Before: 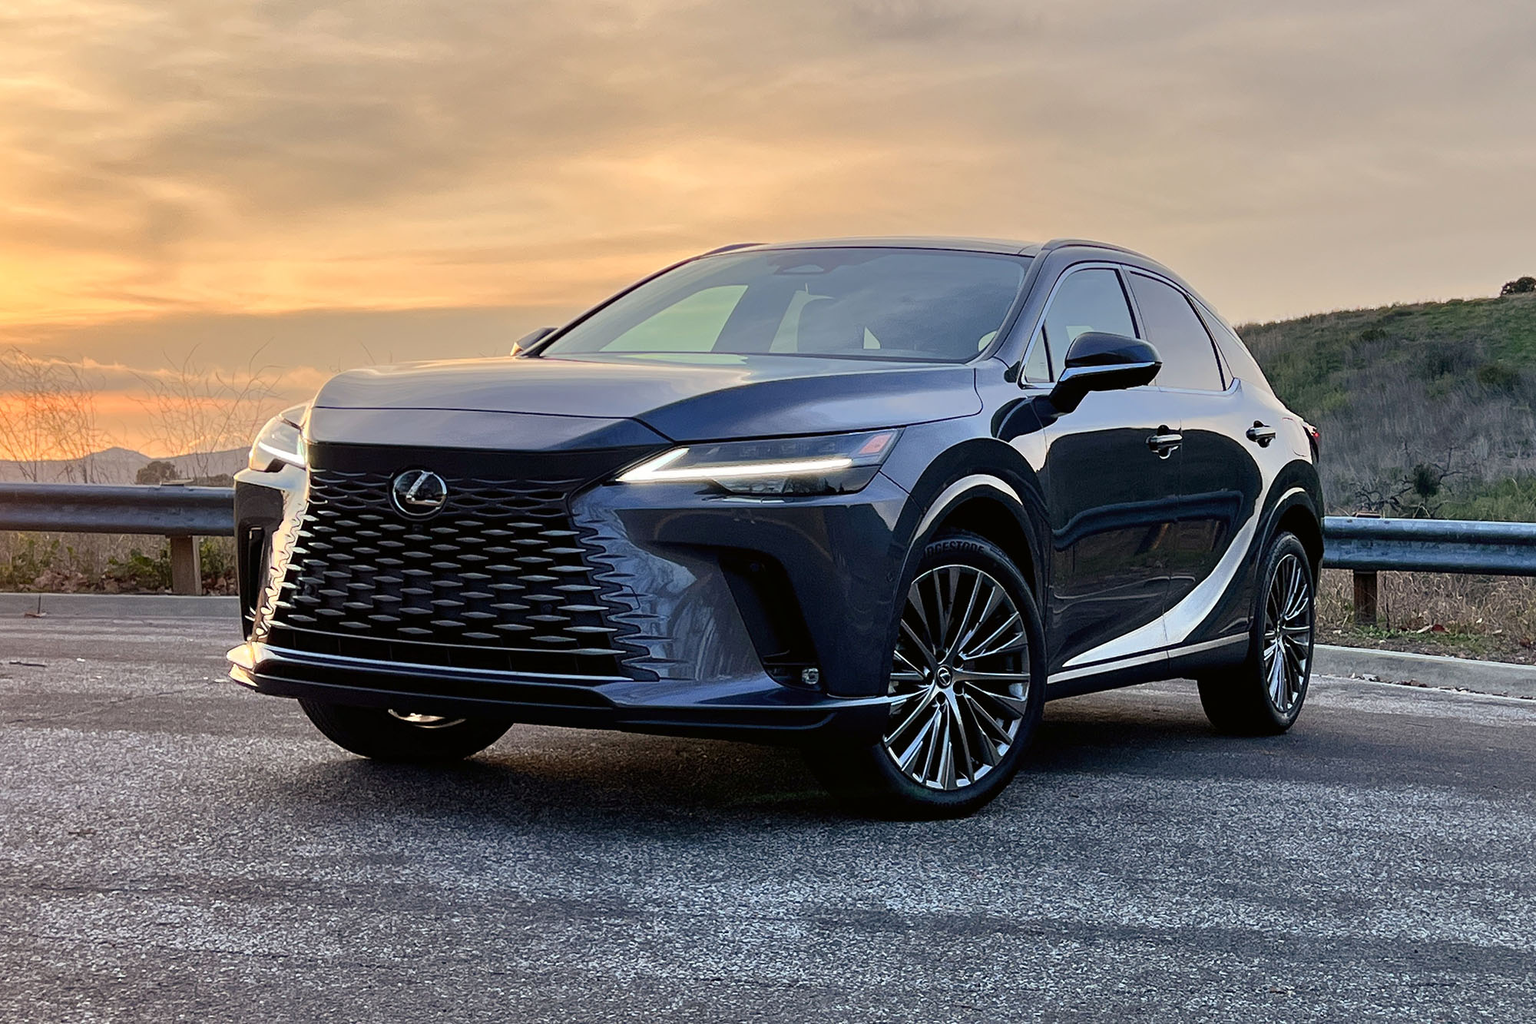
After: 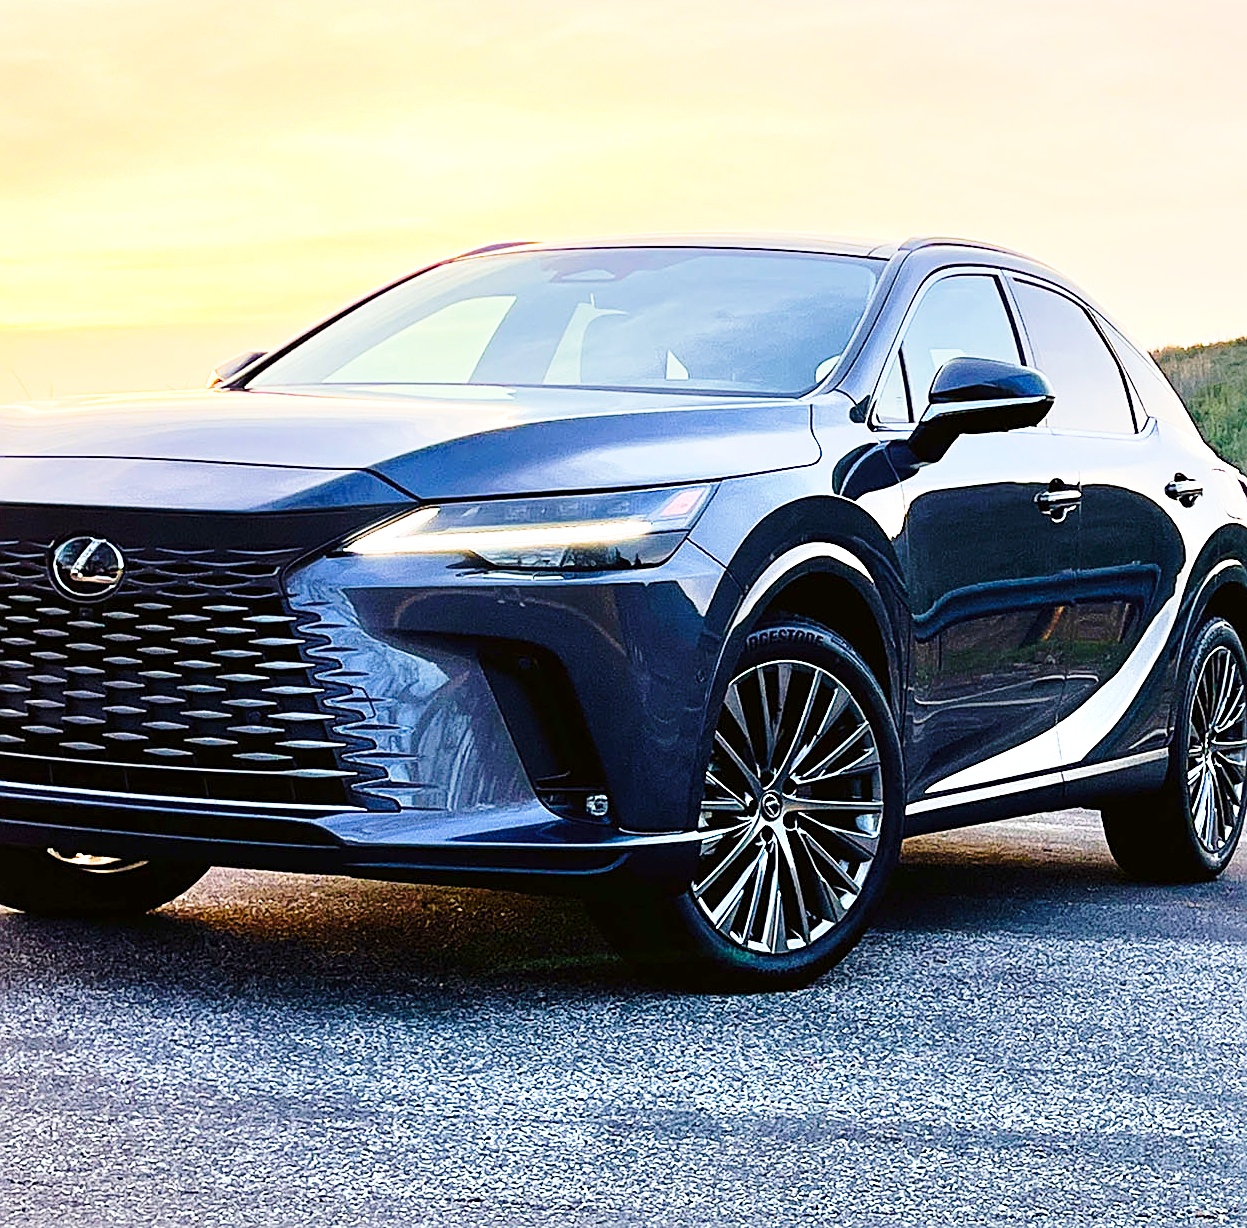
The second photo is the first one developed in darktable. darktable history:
exposure: black level correction 0, exposure 0.7 EV, compensate exposure bias true, compensate highlight preservation false
color balance rgb: perceptual saturation grading › global saturation 10%, global vibrance 10%
velvia: strength 30%
sharpen: on, module defaults
rotate and perspective: crop left 0, crop top 0
color zones: curves: ch0 [(0.224, 0.526) (0.75, 0.5)]; ch1 [(0.055, 0.526) (0.224, 0.761) (0.377, 0.526) (0.75, 0.5)]
base curve: curves: ch0 [(0, 0) (0.028, 0.03) (0.121, 0.232) (0.46, 0.748) (0.859, 0.968) (1, 1)], preserve colors none
crop and rotate: left 22.918%, top 5.629%, right 14.711%, bottom 2.247%
